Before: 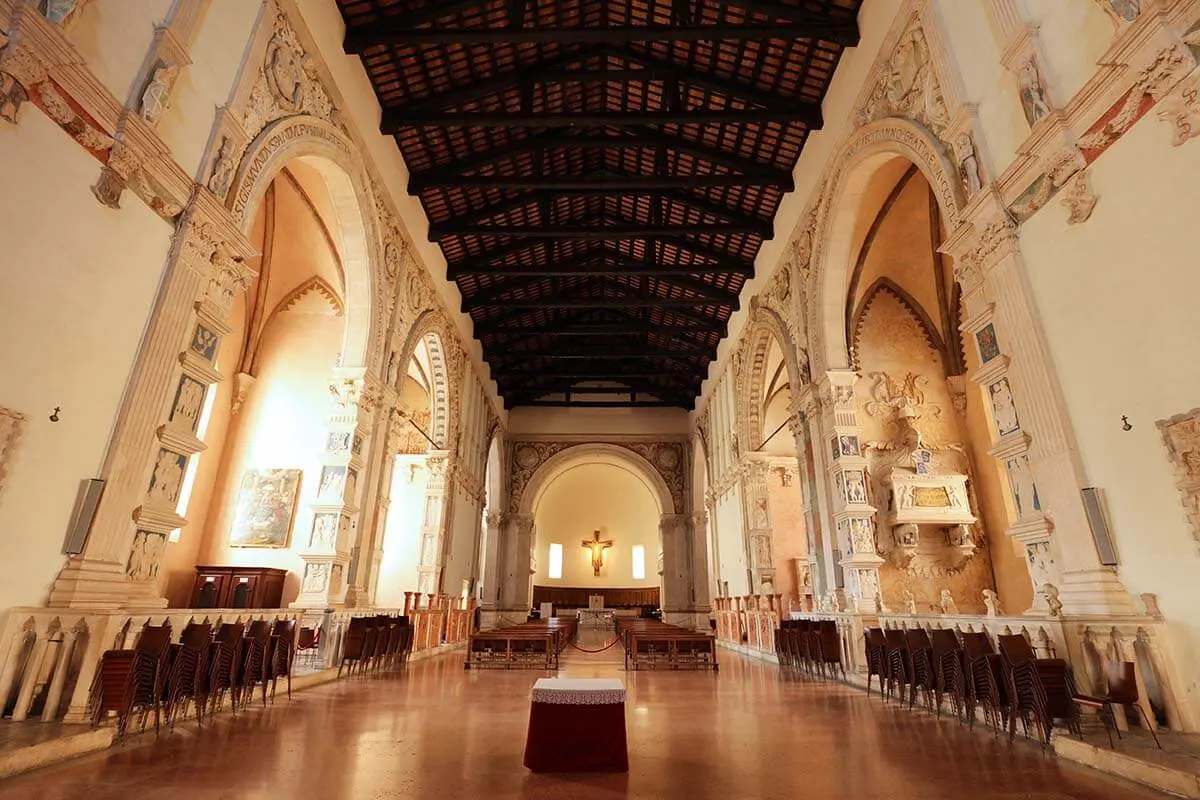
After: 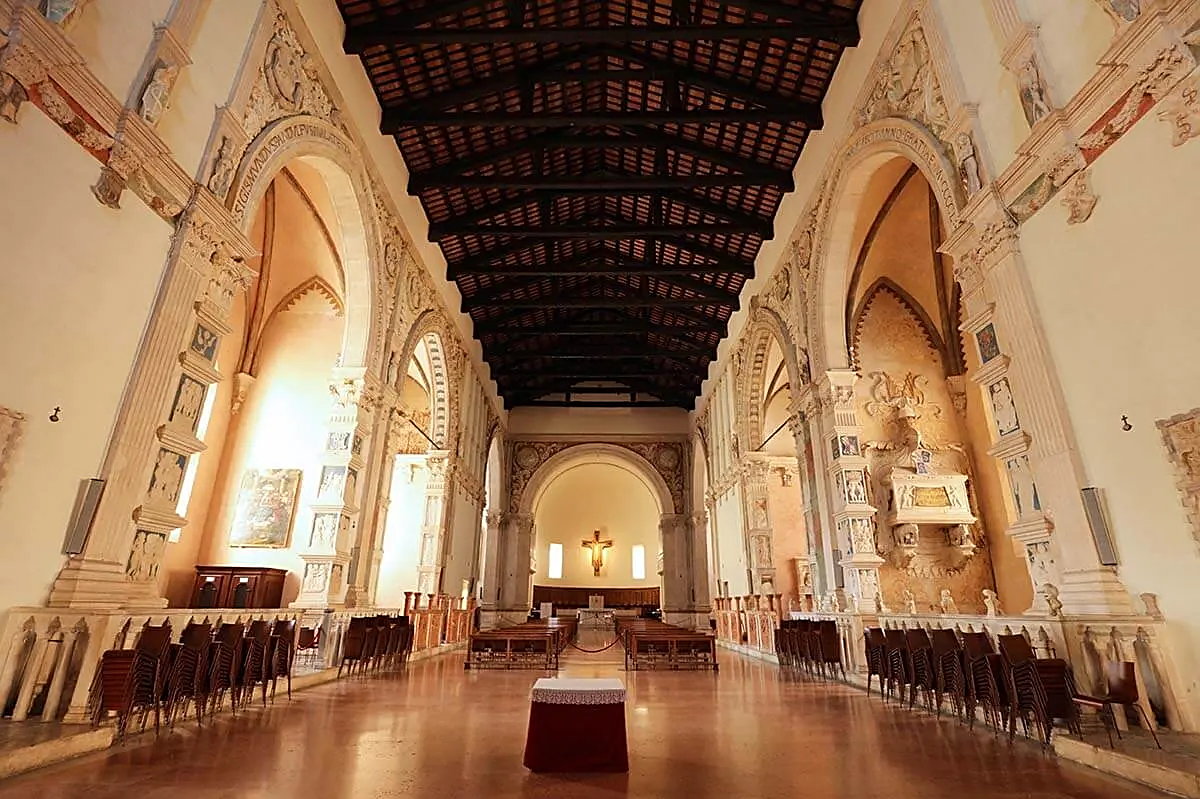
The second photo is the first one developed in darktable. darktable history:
crop: bottom 0.069%
sharpen: on, module defaults
